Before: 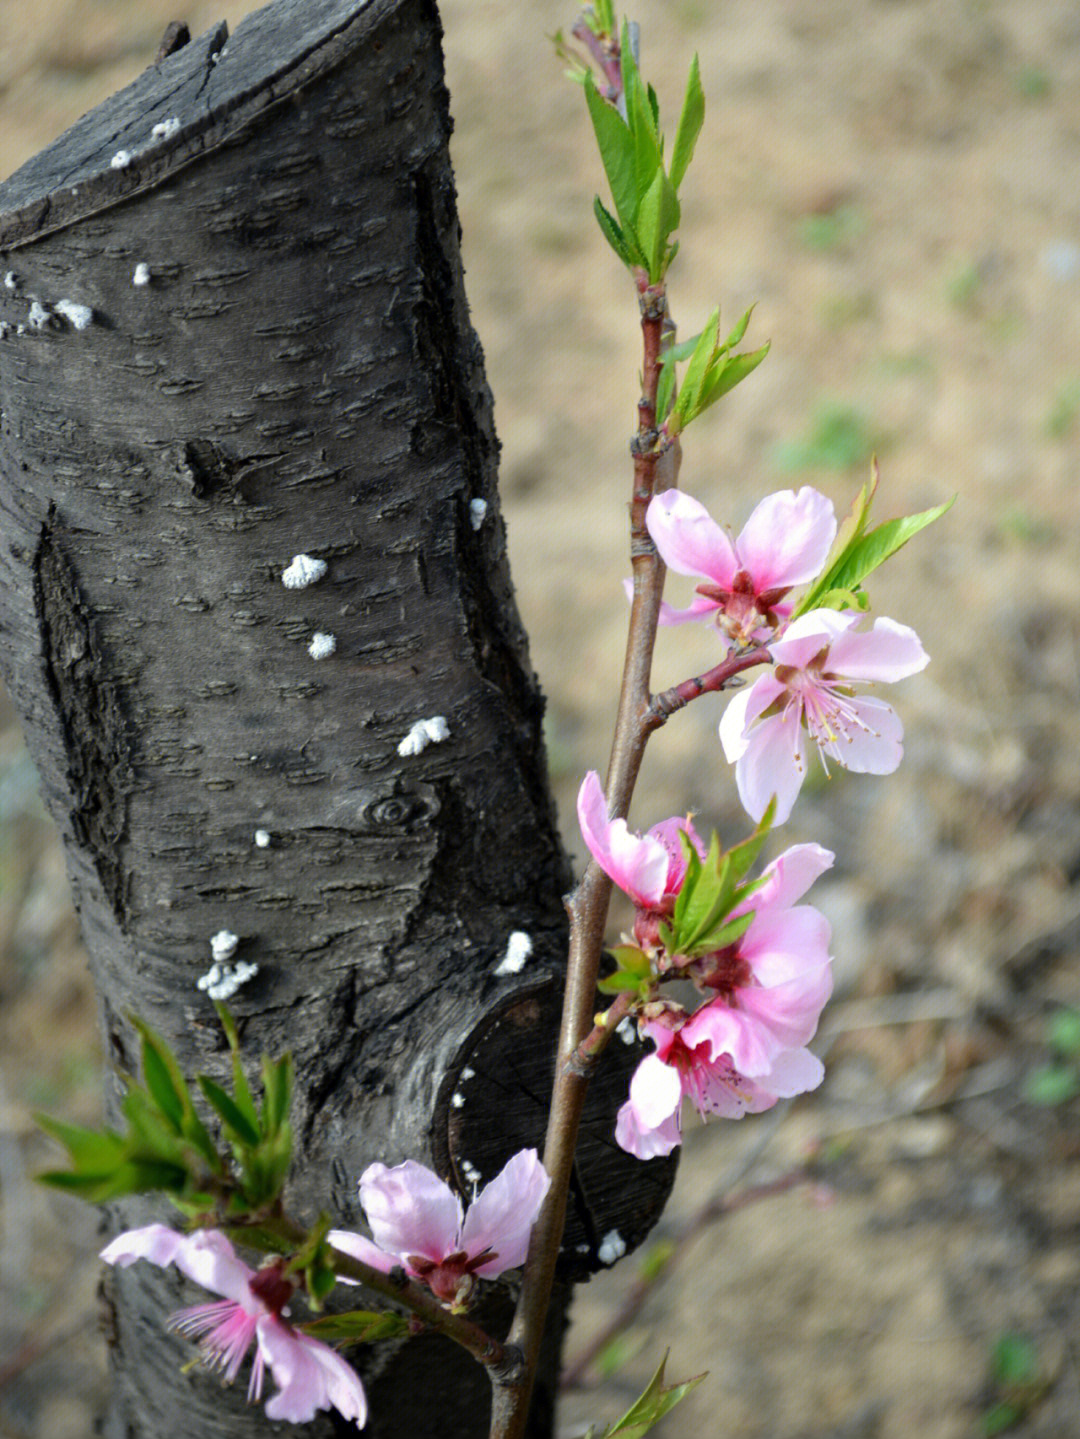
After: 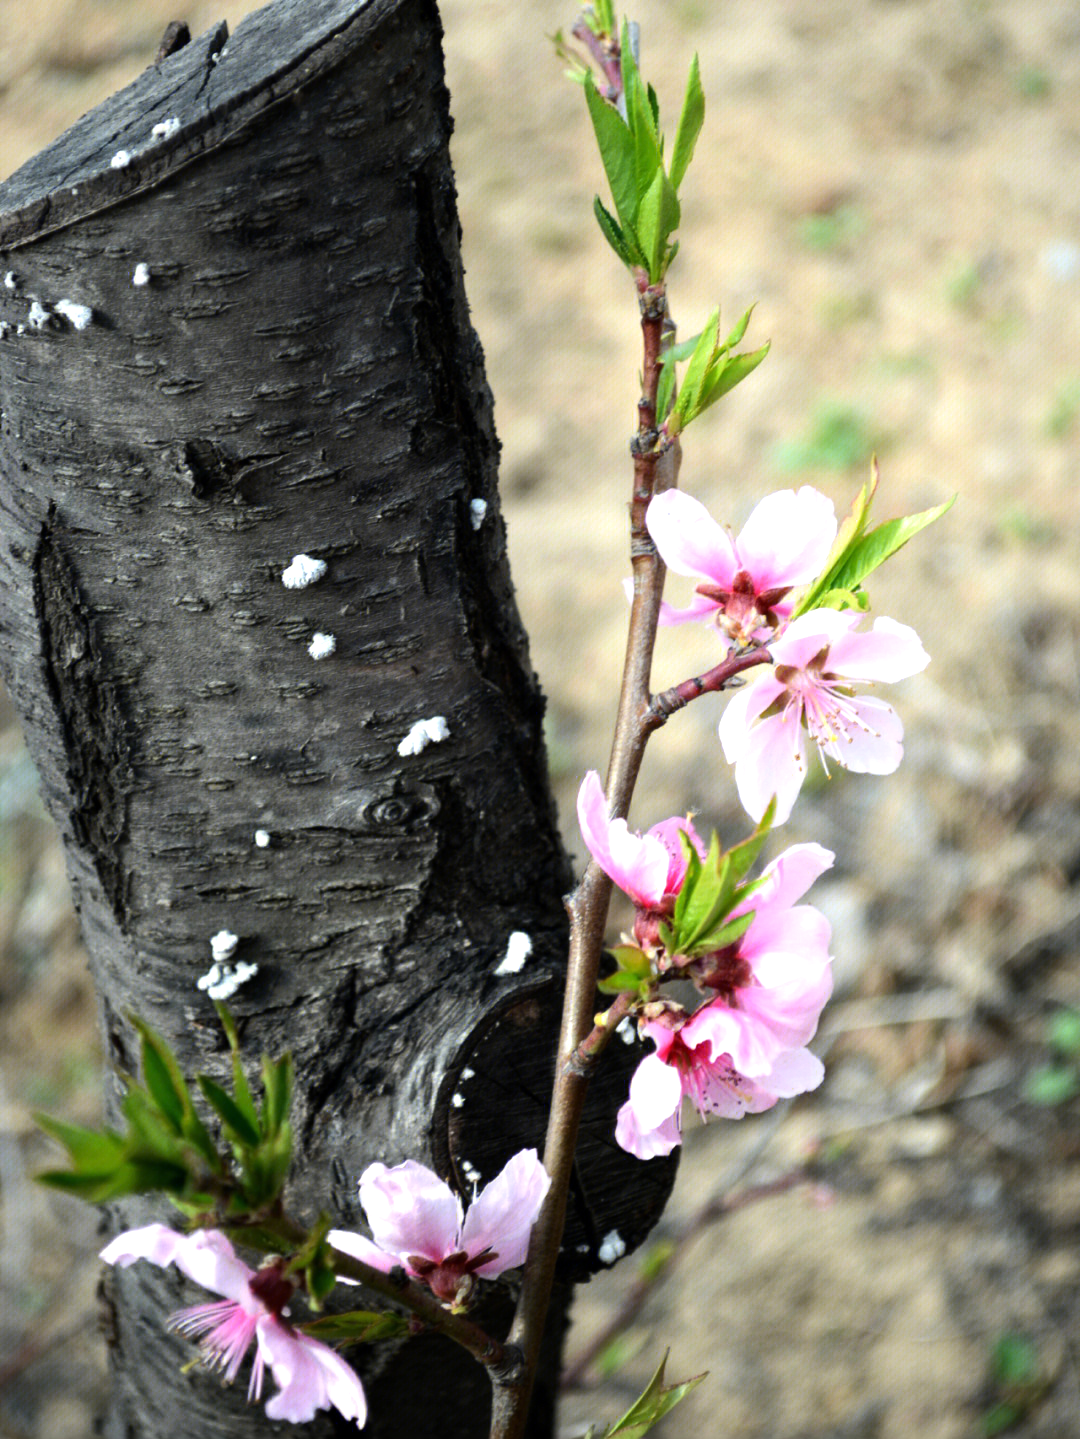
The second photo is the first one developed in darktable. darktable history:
tone equalizer: -8 EV -0.728 EV, -7 EV -0.734 EV, -6 EV -0.58 EV, -5 EV -0.365 EV, -3 EV 0.396 EV, -2 EV 0.6 EV, -1 EV 0.68 EV, +0 EV 0.775 EV, edges refinement/feathering 500, mask exposure compensation -1.57 EV, preserve details no
